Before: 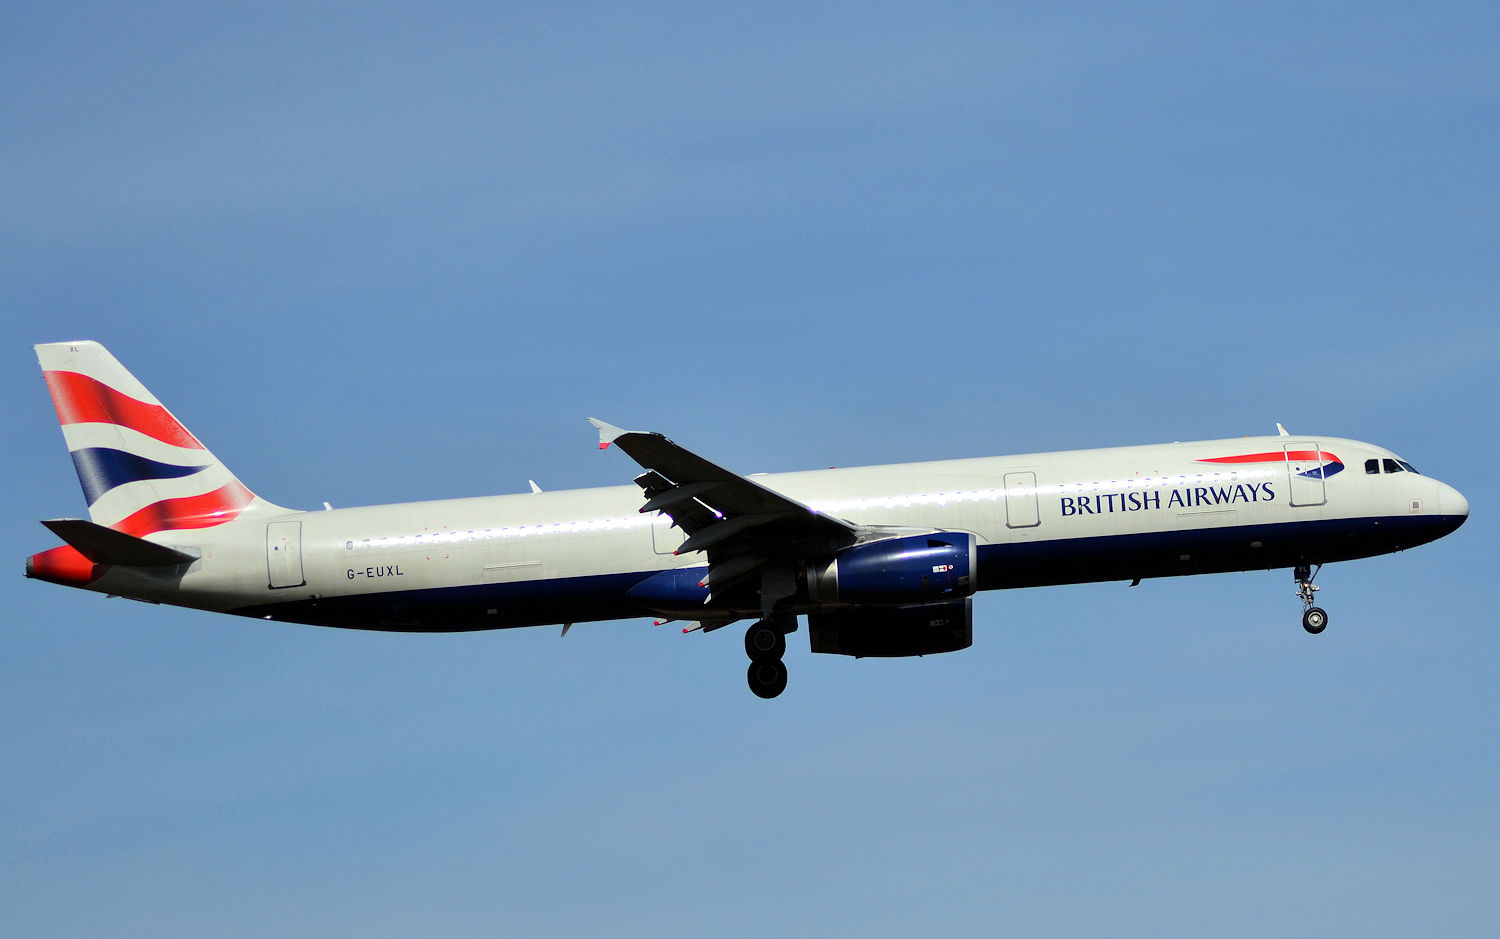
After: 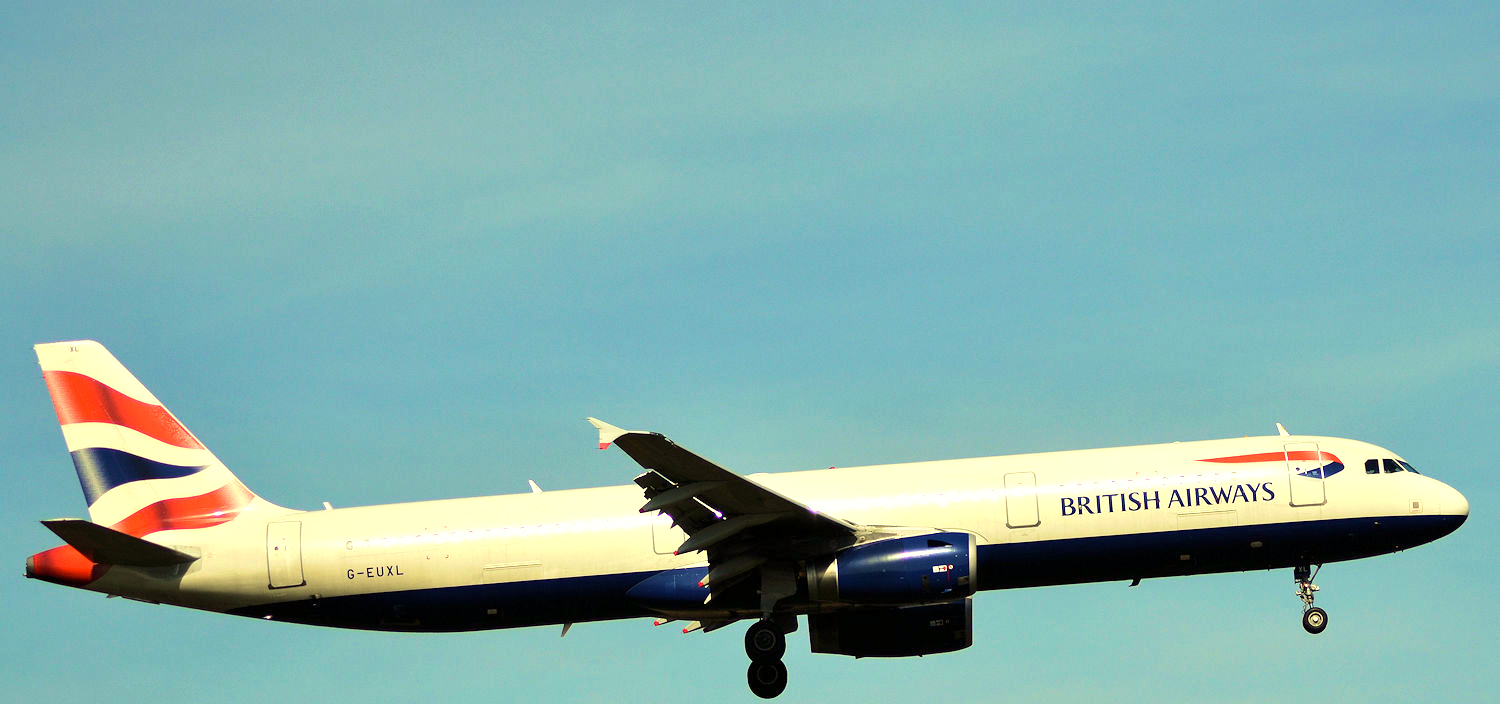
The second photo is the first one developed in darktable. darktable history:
crop: bottom 24.988%
velvia: strength 45%
exposure: exposure 0.6 EV, compensate highlight preservation false
white balance: red 1.123, blue 0.83
color correction: highlights a* -4.73, highlights b* 5.06, saturation 0.97
